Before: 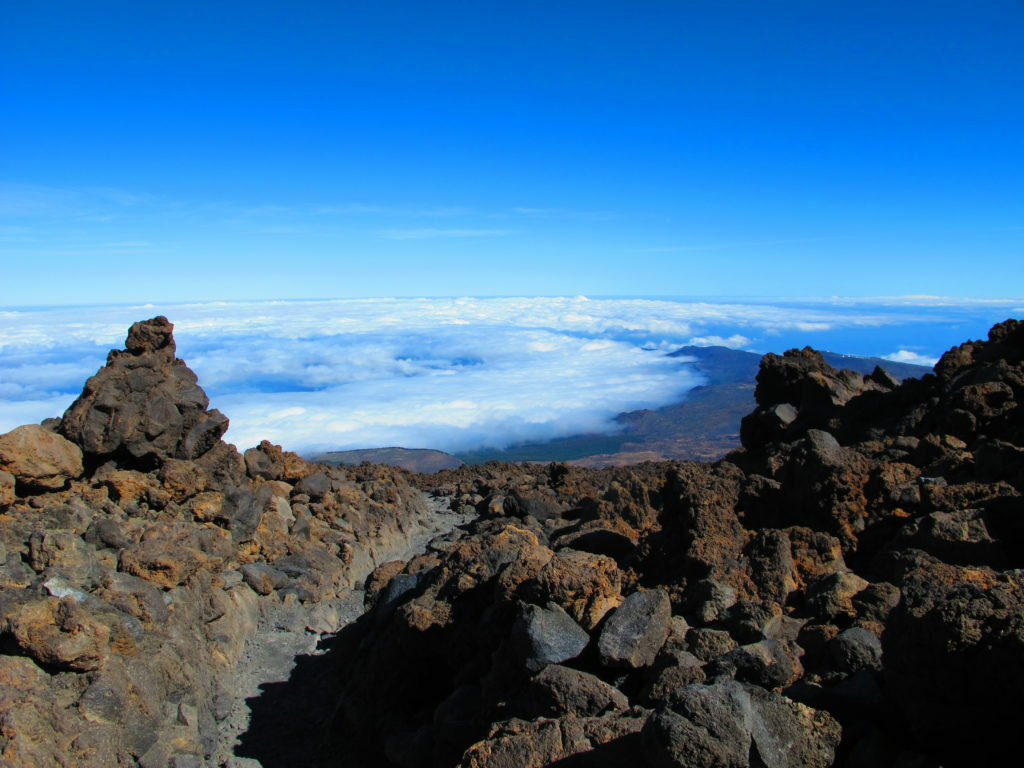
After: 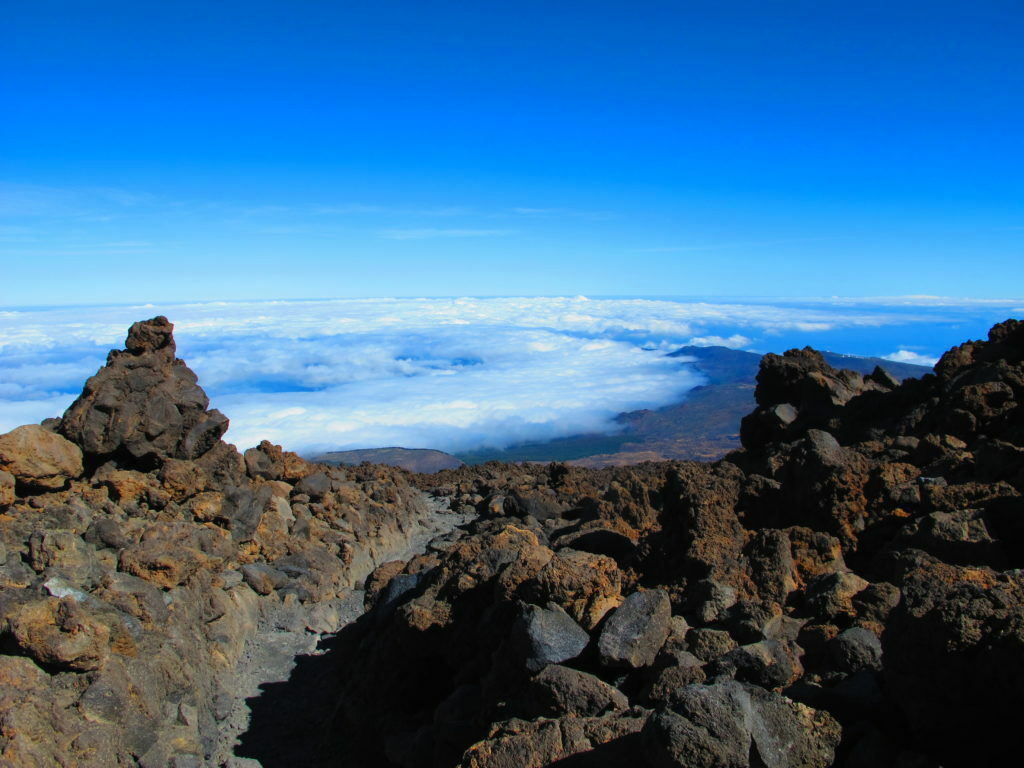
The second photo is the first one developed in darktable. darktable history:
contrast brightness saturation: contrast -0.015, brightness -0.012, saturation 0.033
